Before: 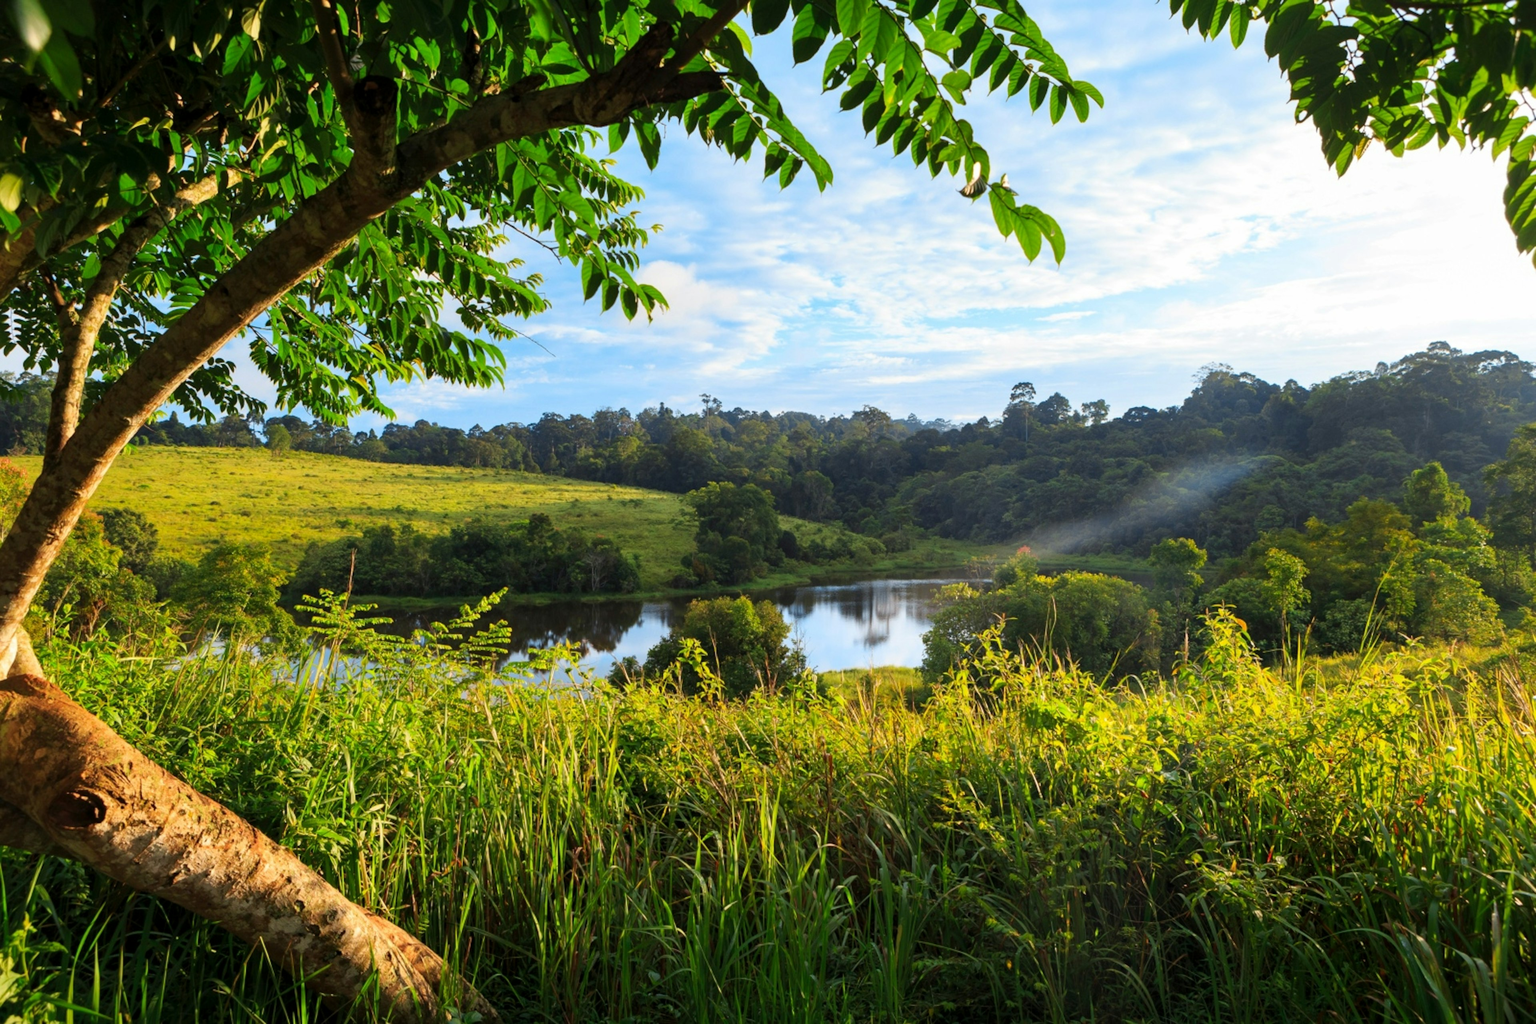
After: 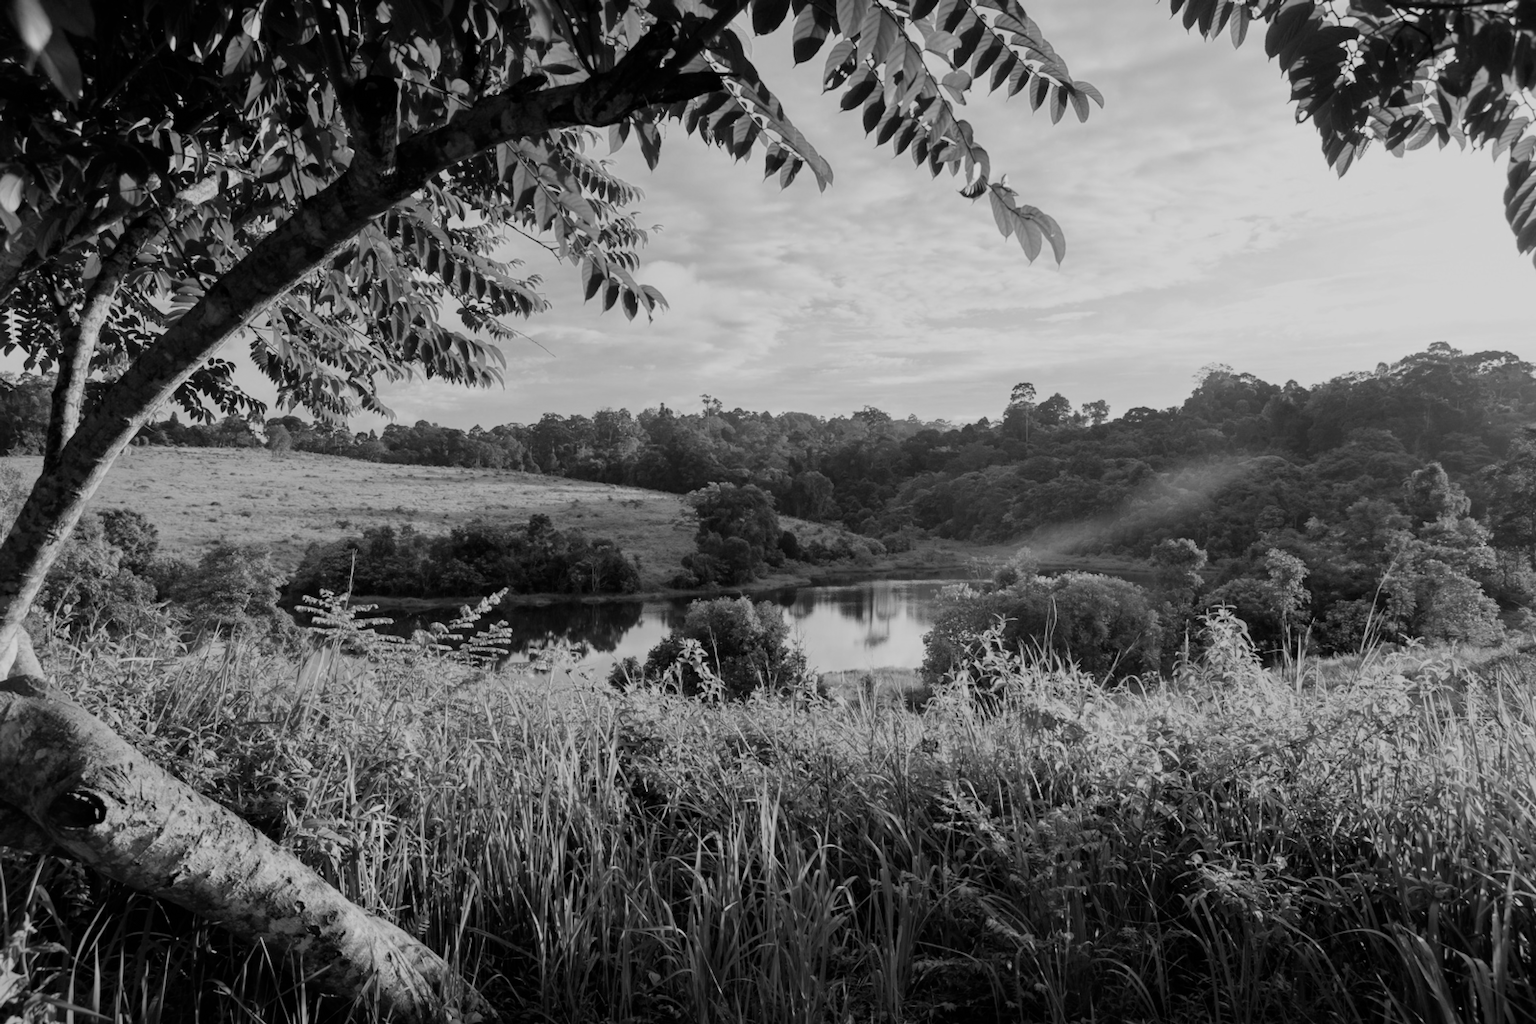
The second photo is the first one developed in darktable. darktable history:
monochrome: a 1.94, b -0.638
filmic rgb: hardness 4.17, contrast 0.921
exposure: exposure -0.151 EV, compensate highlight preservation false
